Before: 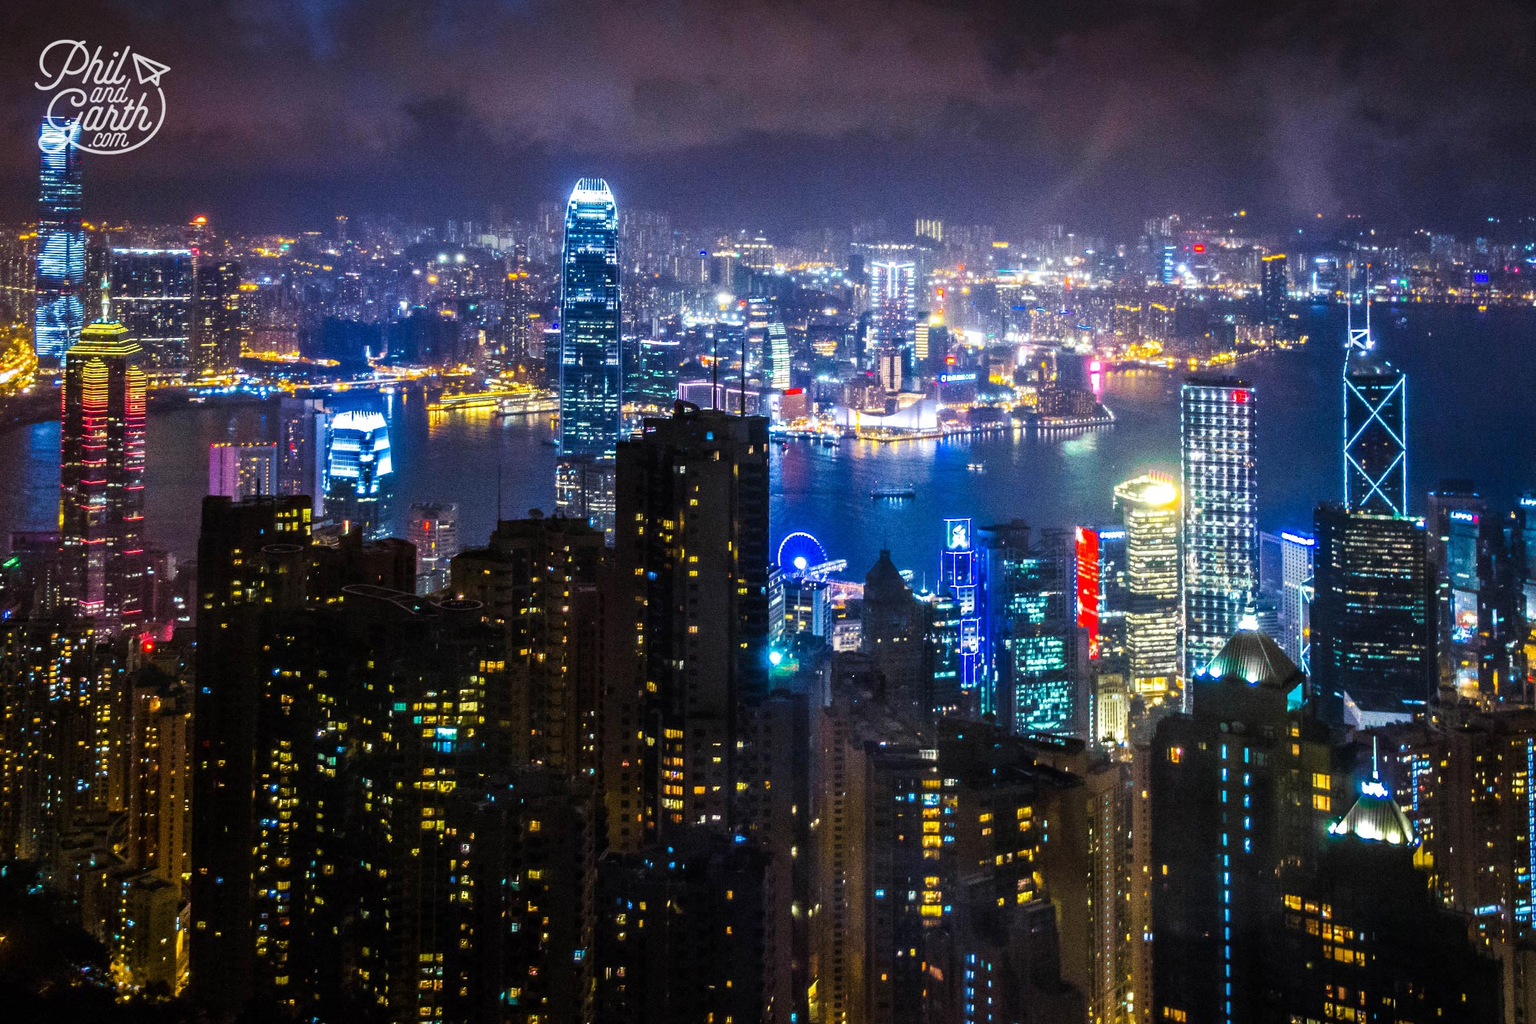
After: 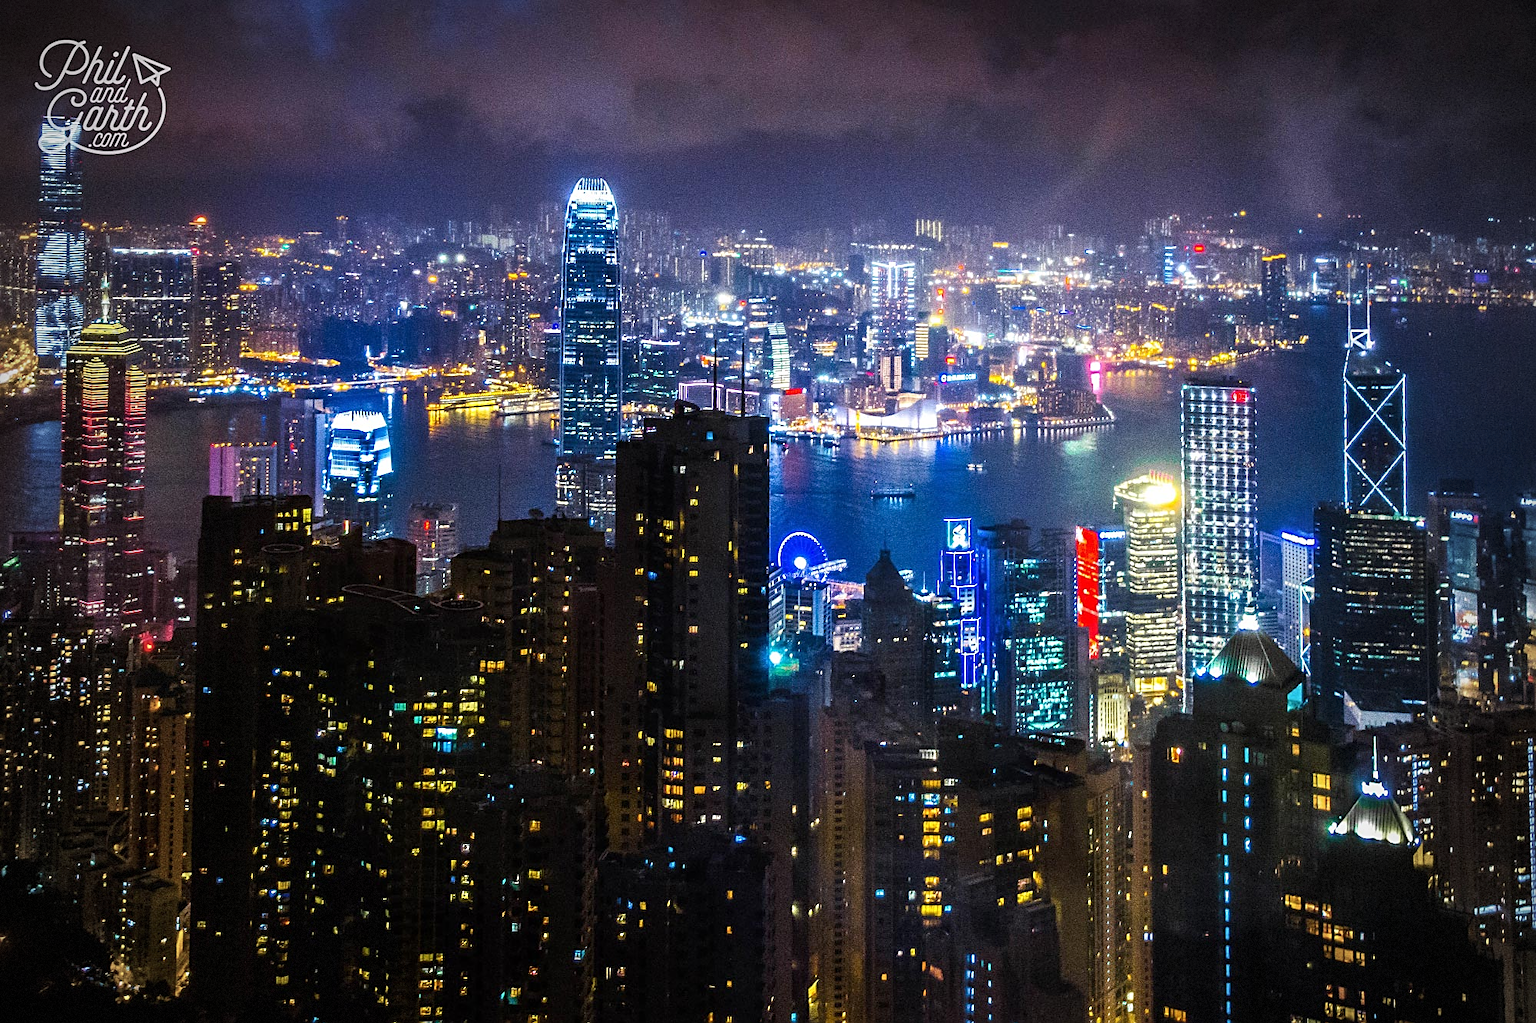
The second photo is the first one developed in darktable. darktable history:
vignetting: fall-off start 96.47%, fall-off radius 100.89%, width/height ratio 0.614, dithering 8-bit output, unbound false
sharpen: on, module defaults
